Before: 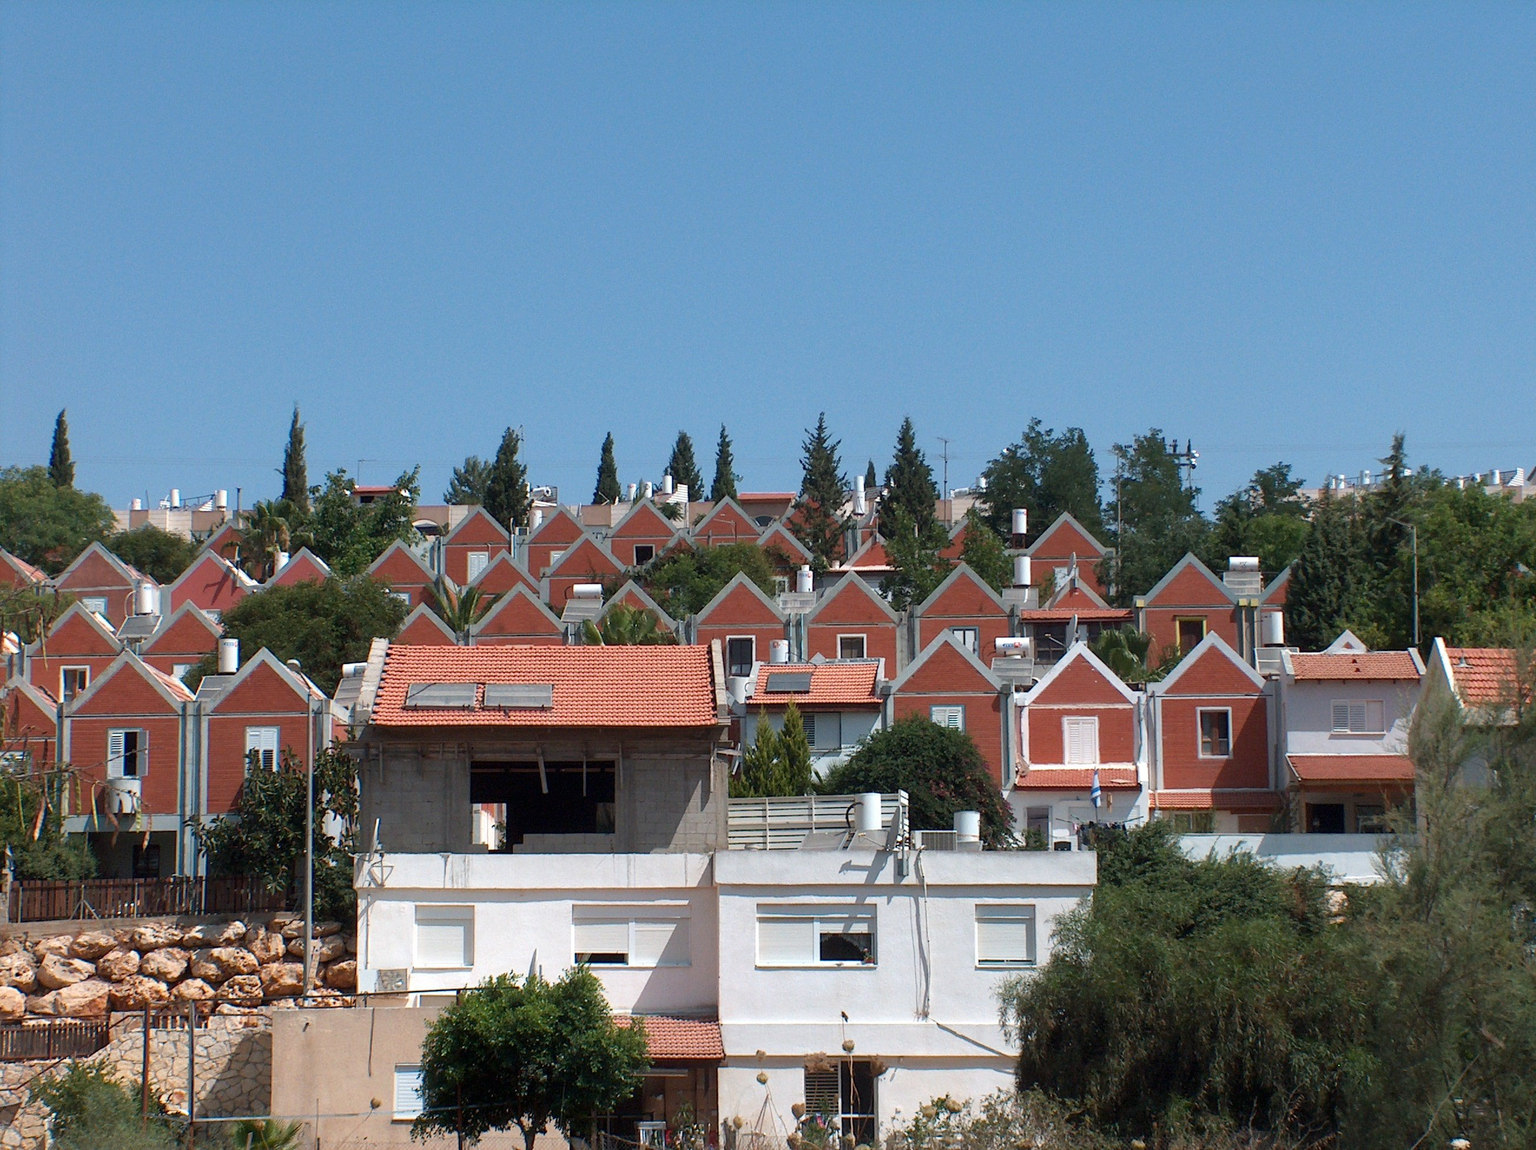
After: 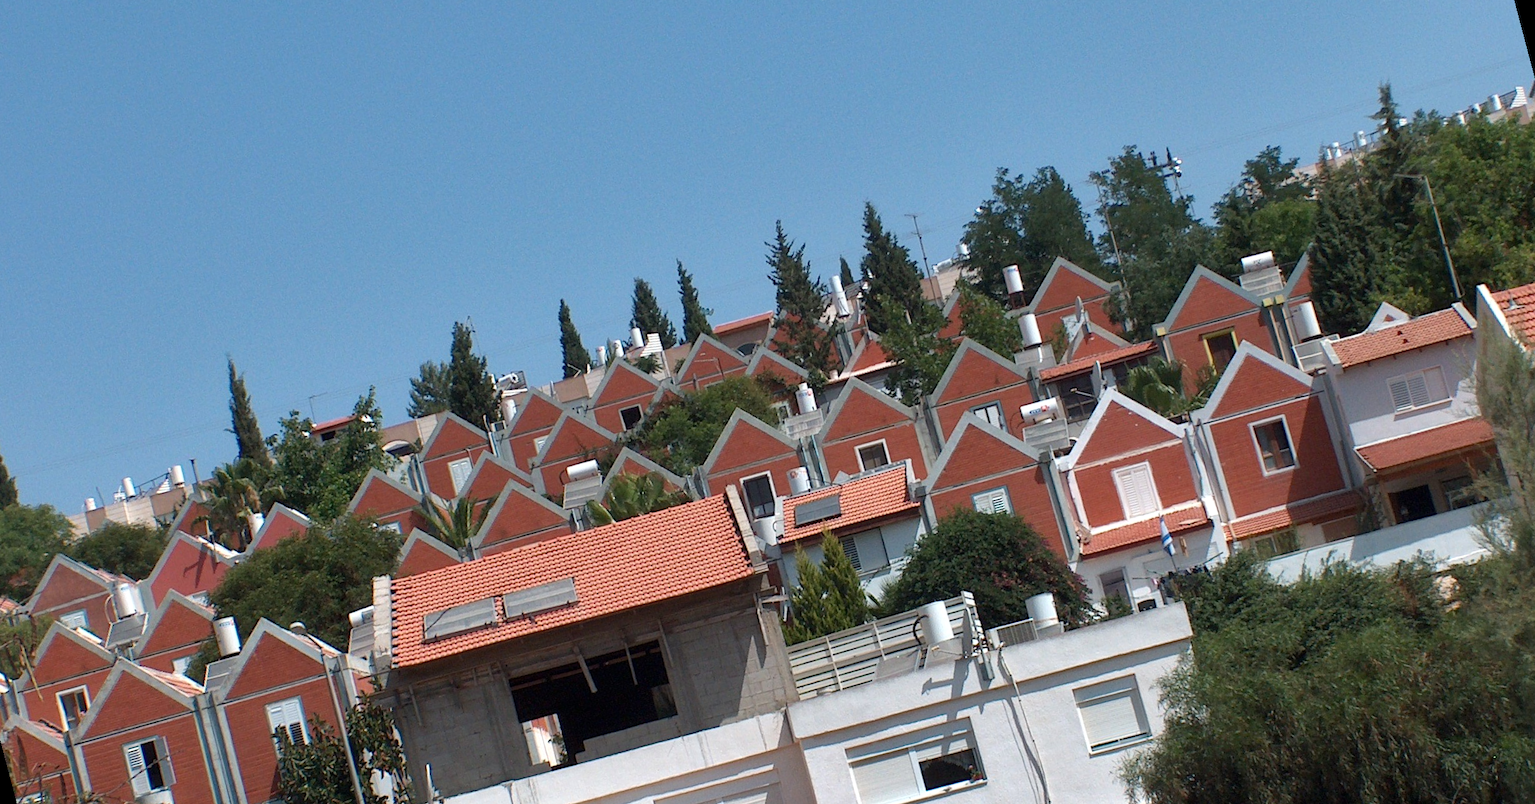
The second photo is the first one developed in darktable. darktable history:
rotate and perspective: rotation -14.8°, crop left 0.1, crop right 0.903, crop top 0.25, crop bottom 0.748
exposure: compensate highlight preservation false
shadows and highlights: shadows 12, white point adjustment 1.2, soften with gaussian
